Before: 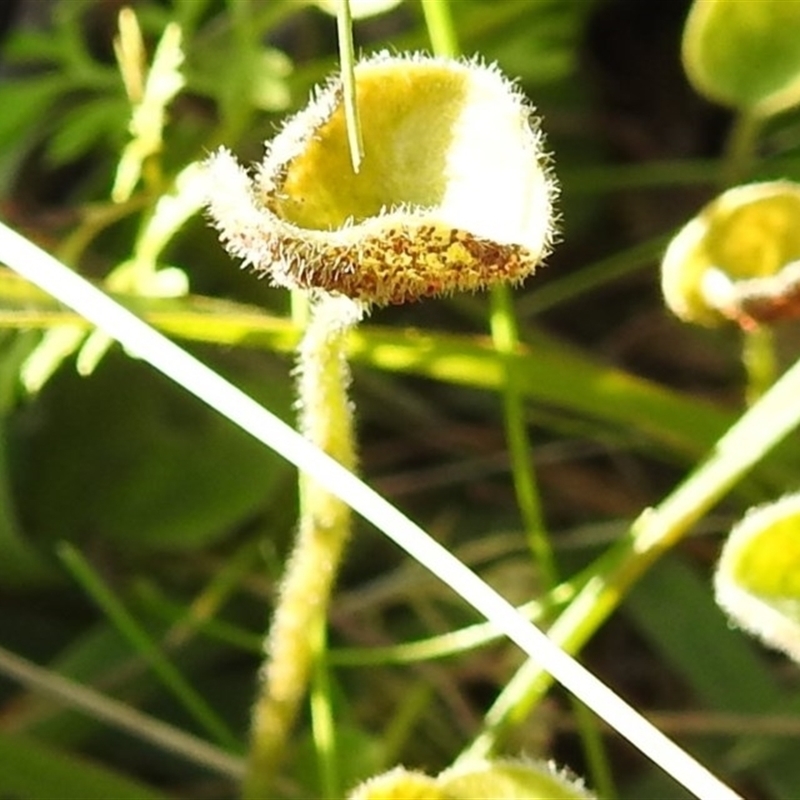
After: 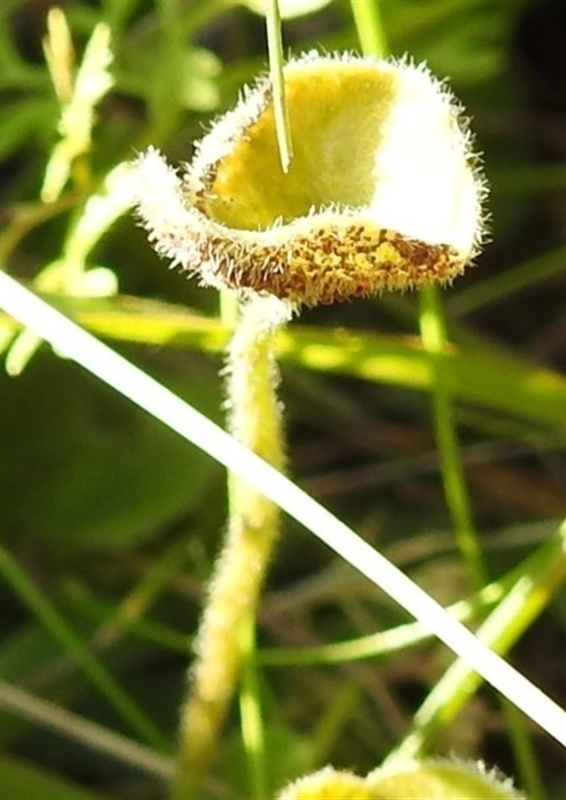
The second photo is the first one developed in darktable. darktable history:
crop and rotate: left 8.937%, right 20.218%
